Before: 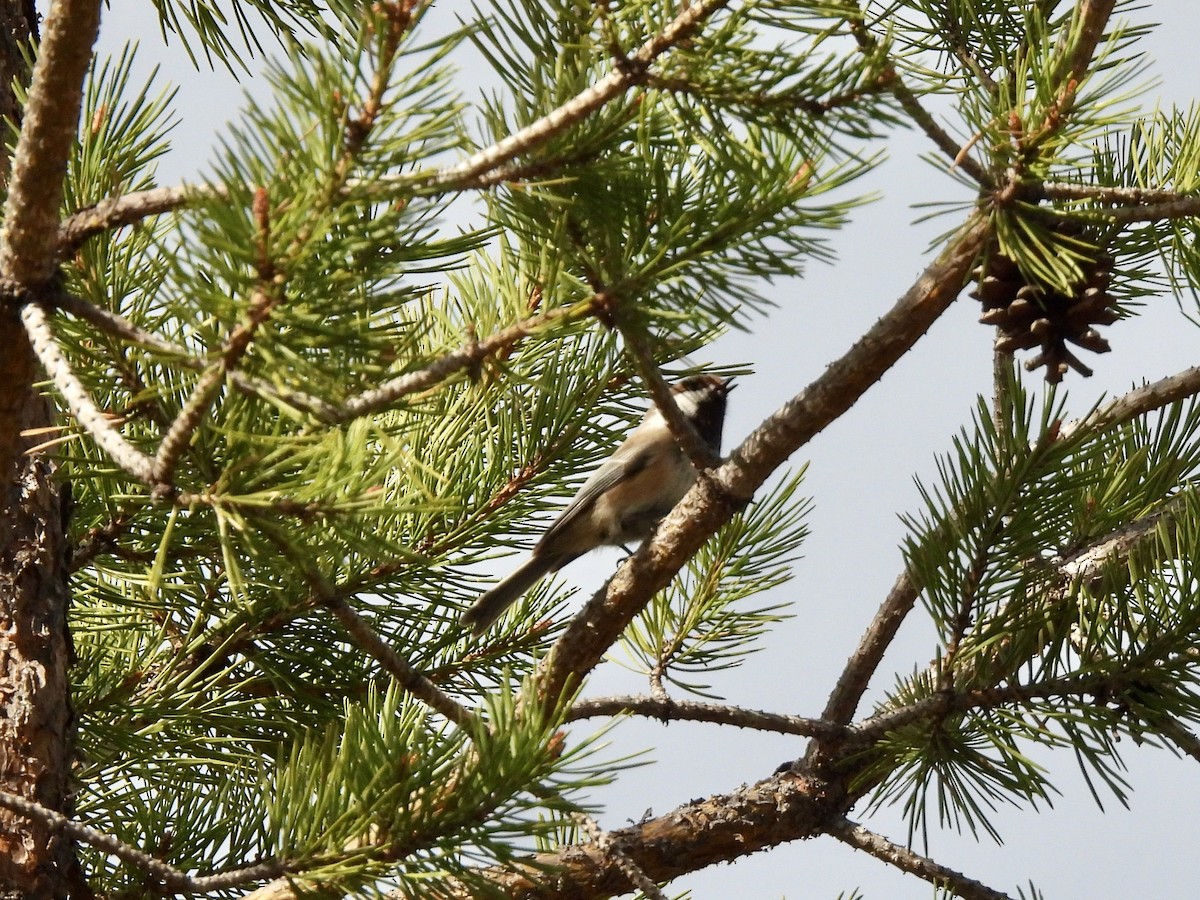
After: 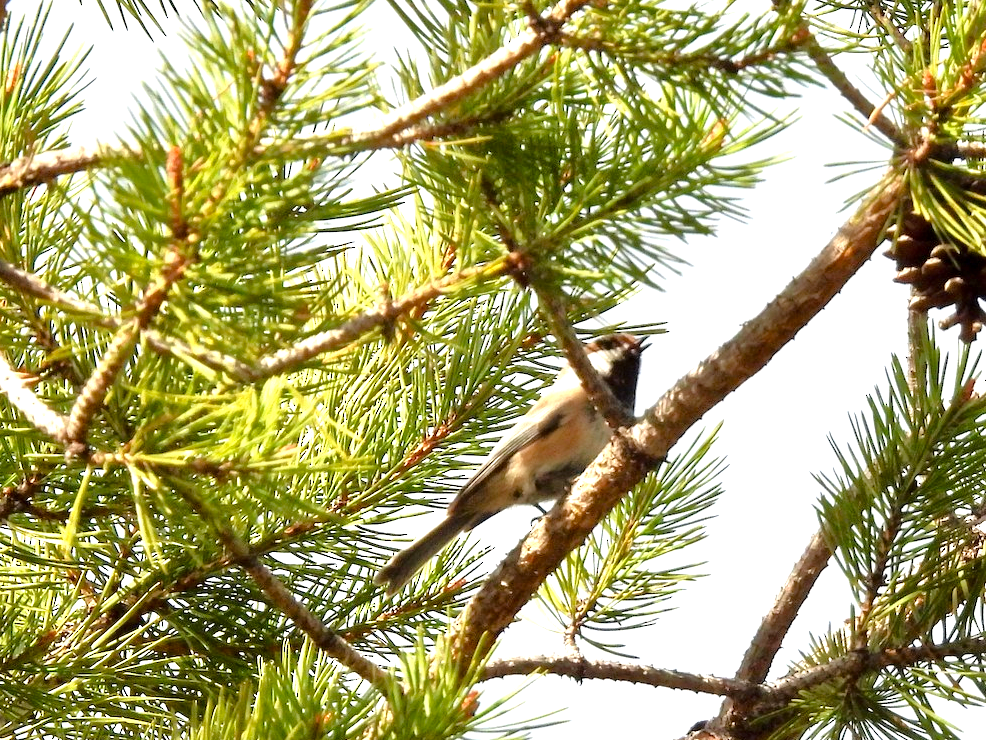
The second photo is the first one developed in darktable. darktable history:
exposure: black level correction 0.001, exposure 1 EV, compensate highlight preservation false
tone equalizer: -8 EV 0.001 EV, -7 EV -0.004 EV, -6 EV 0.009 EV, -5 EV 0.032 EV, -4 EV 0.276 EV, -3 EV 0.644 EV, -2 EV 0.584 EV, -1 EV 0.187 EV, +0 EV 0.024 EV
crop and rotate: left 7.196%, top 4.574%, right 10.605%, bottom 13.178%
